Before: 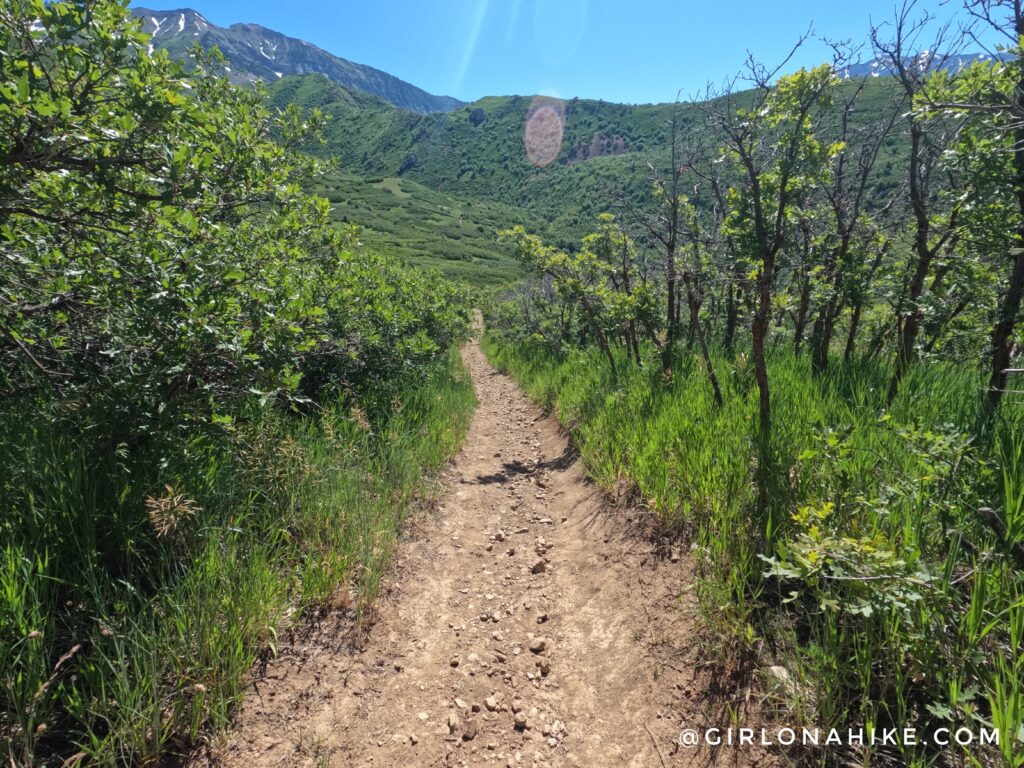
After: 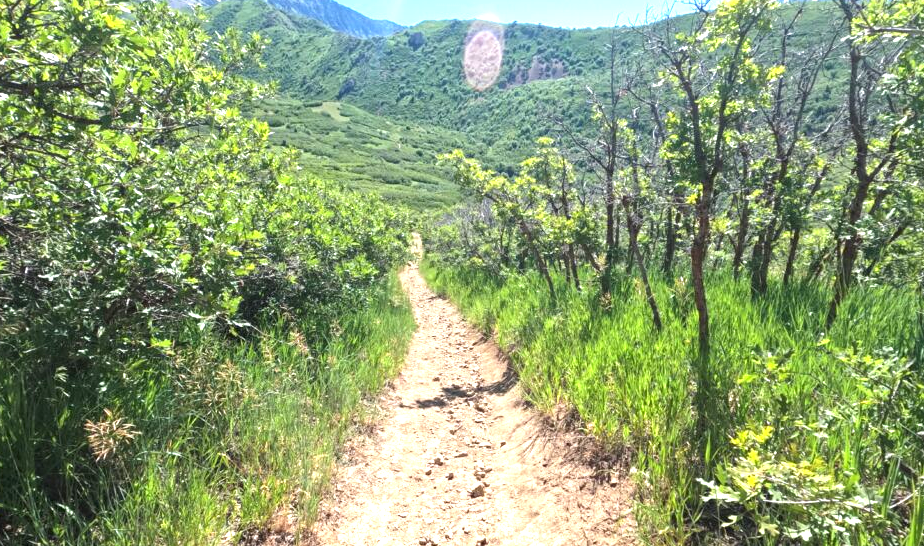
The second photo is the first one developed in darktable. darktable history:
exposure: black level correction 0, exposure 1.402 EV, compensate highlight preservation false
crop: left 5.978%, top 9.969%, right 3.713%, bottom 18.823%
